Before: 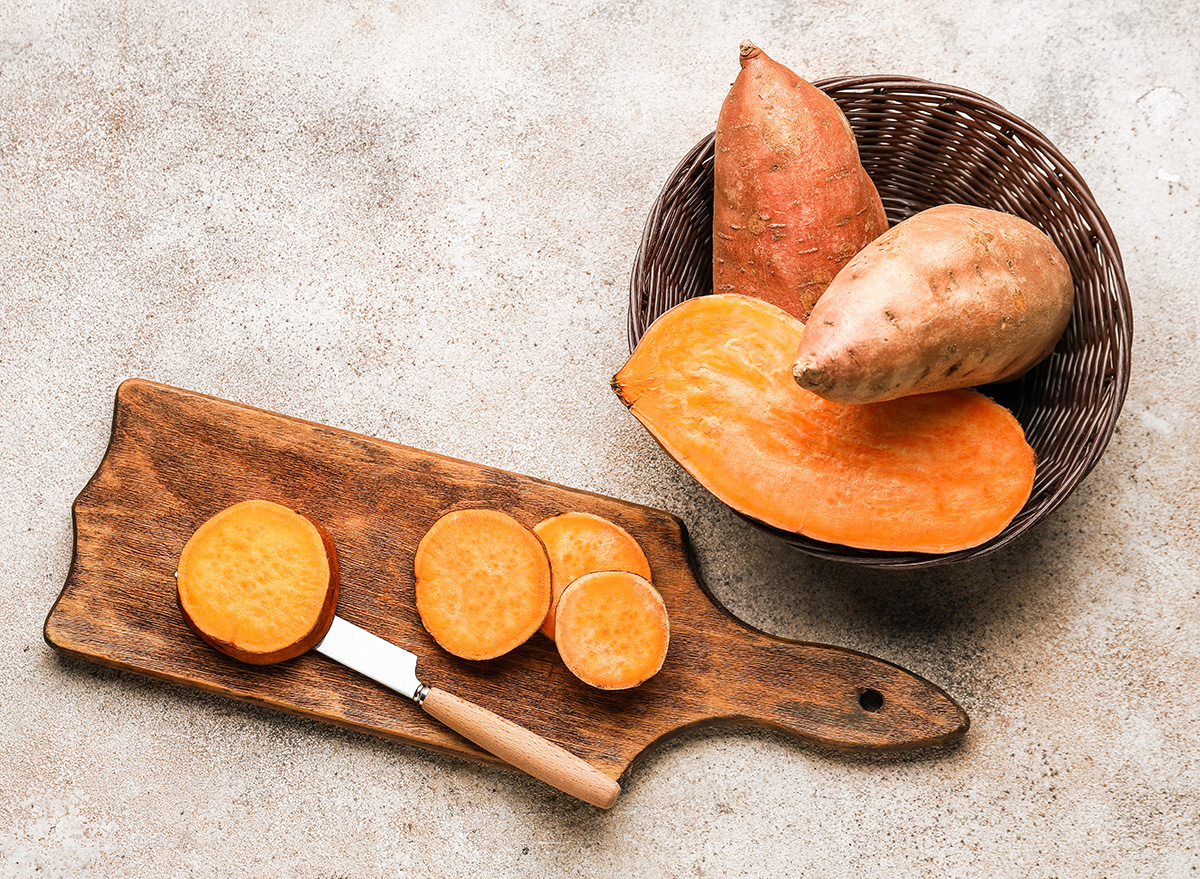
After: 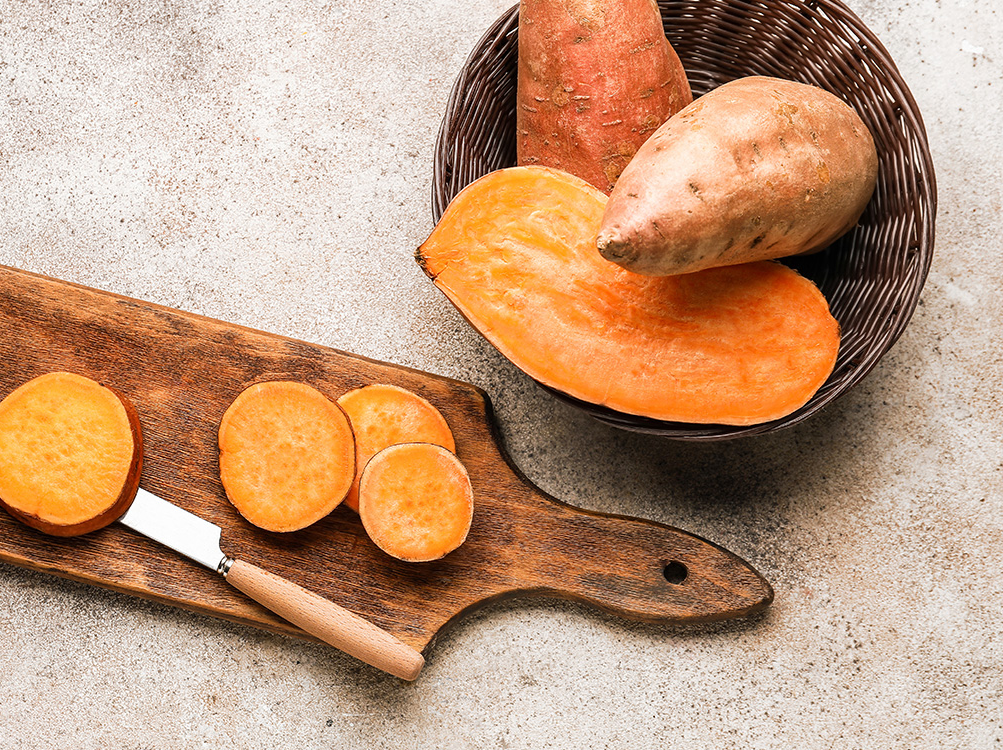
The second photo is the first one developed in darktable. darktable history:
crop: left 16.415%, top 14.618%
